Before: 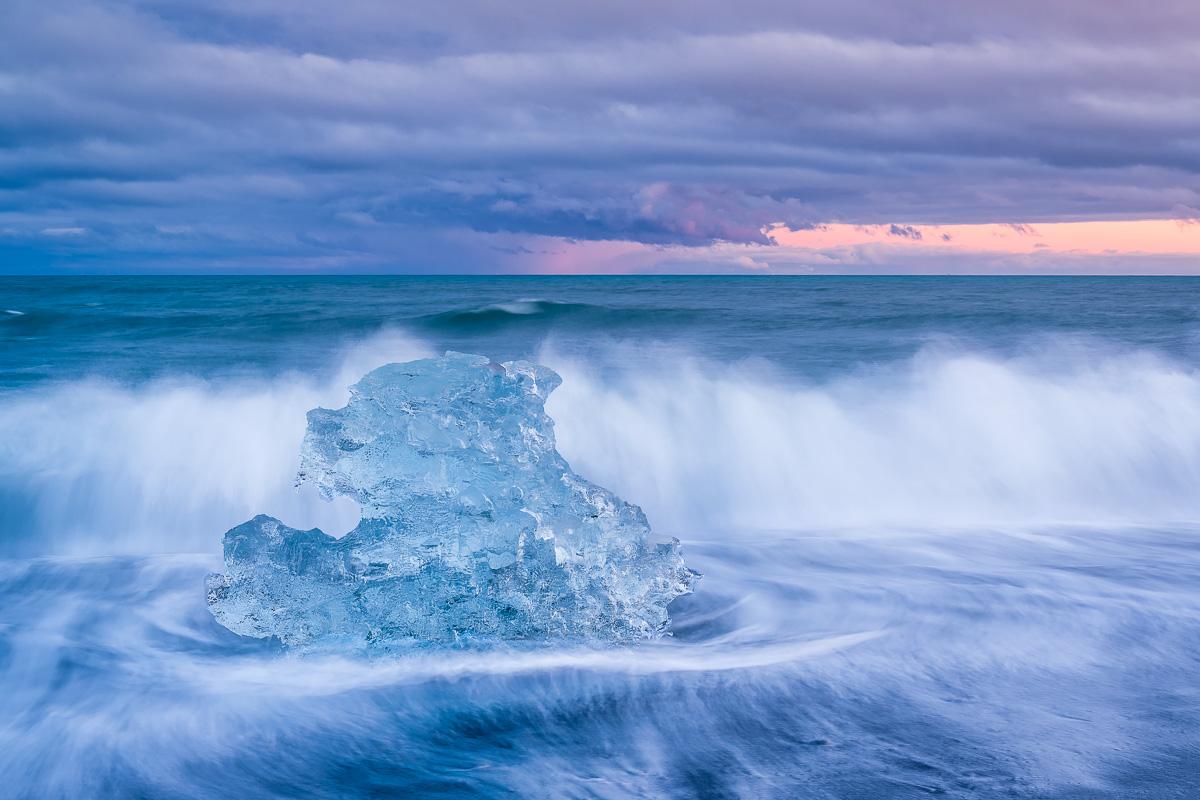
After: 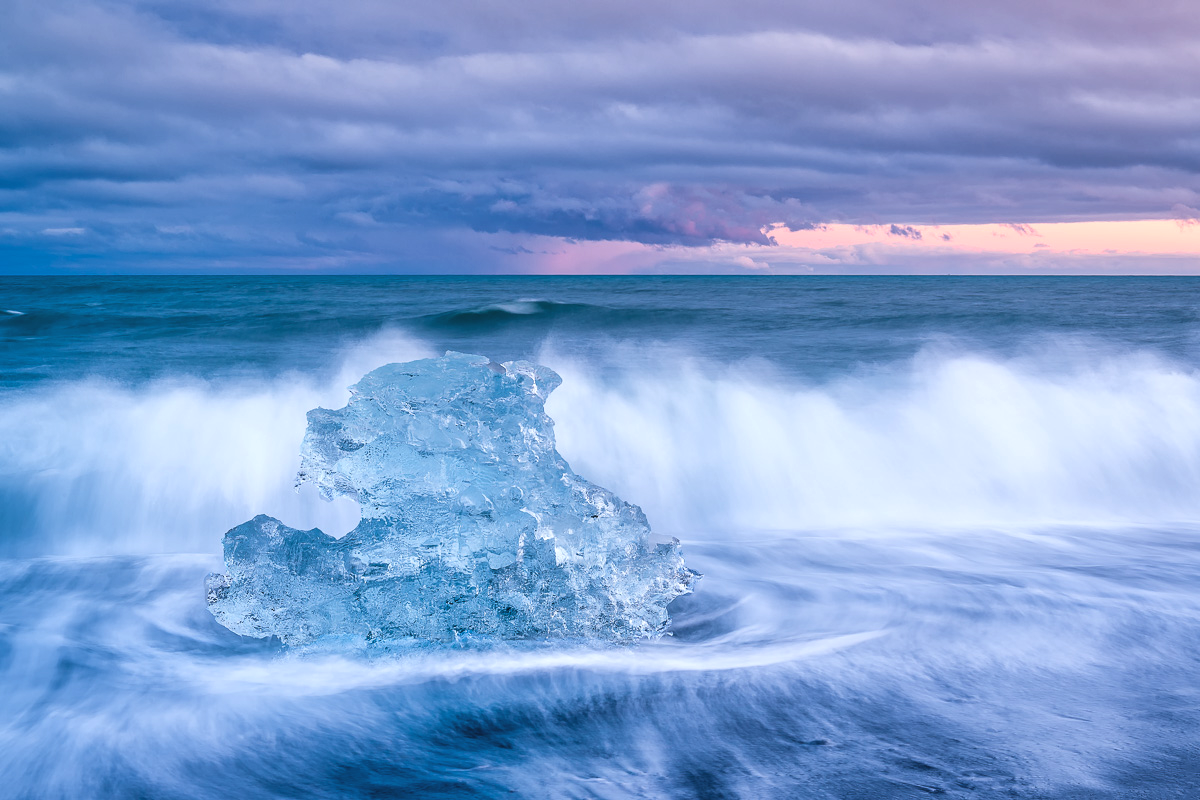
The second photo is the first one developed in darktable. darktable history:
levels: white 90.65%, levels [0.062, 0.494, 0.925]
